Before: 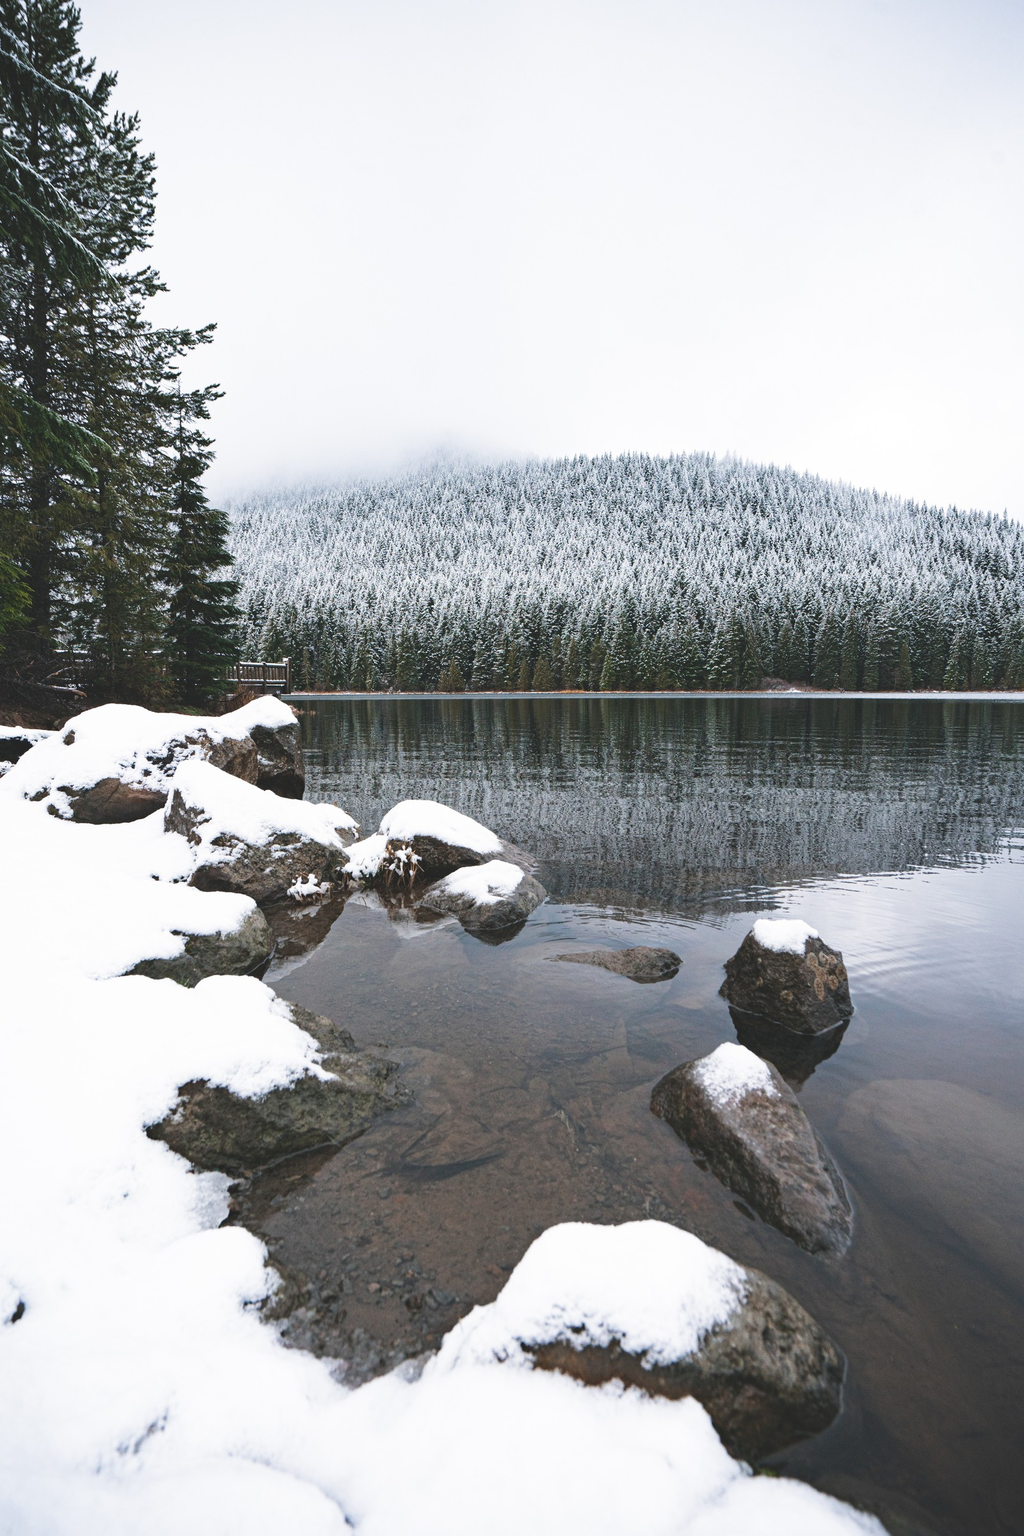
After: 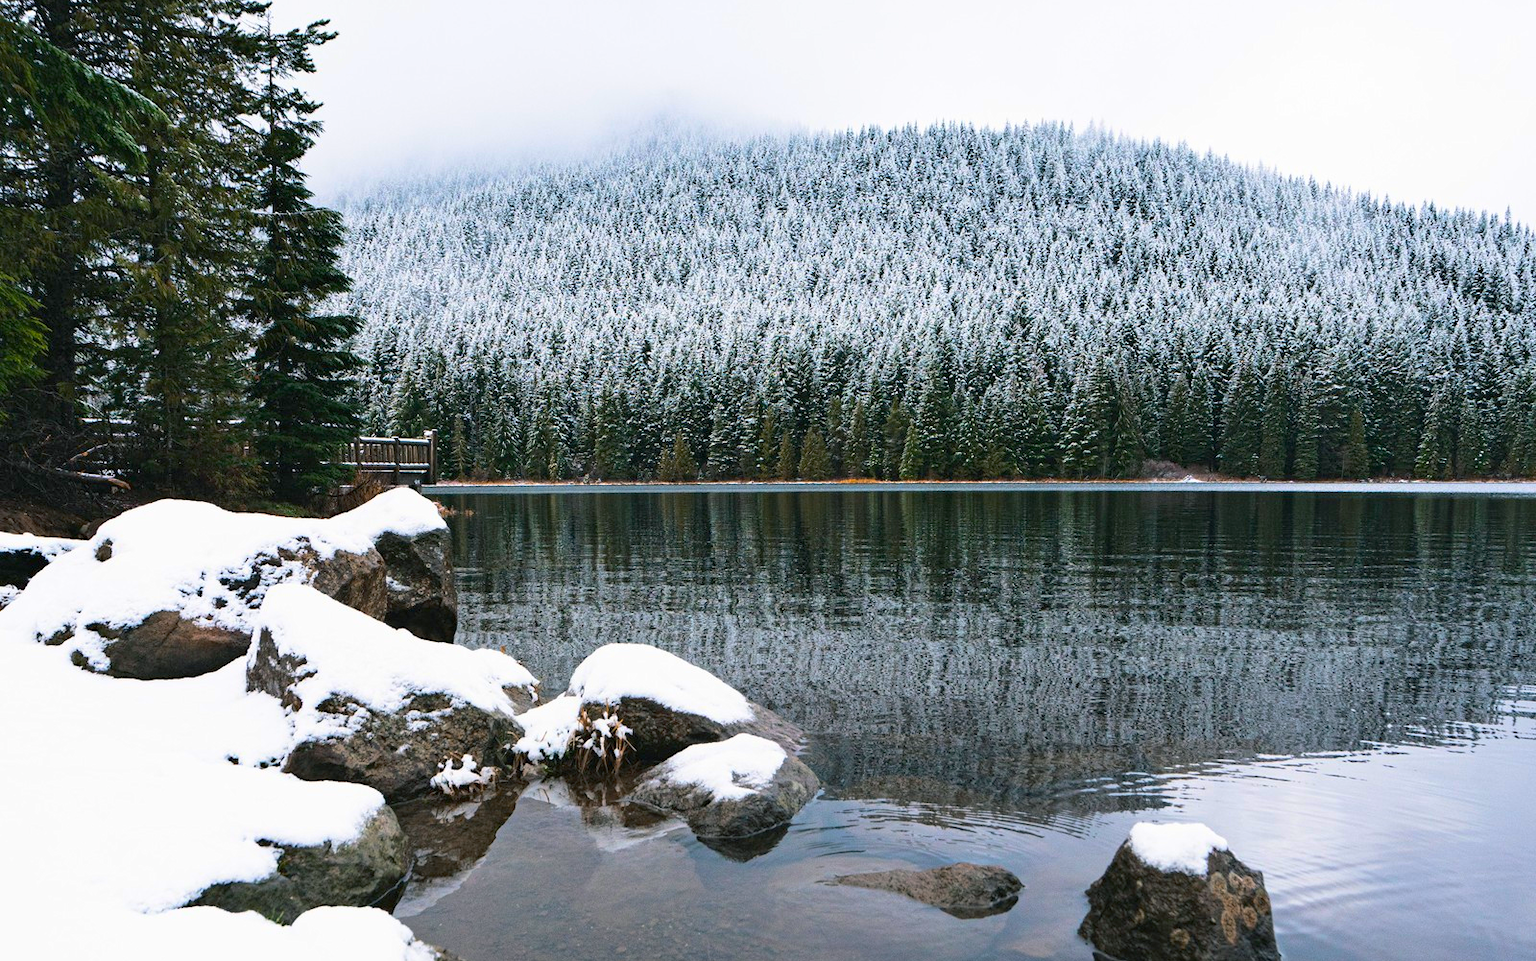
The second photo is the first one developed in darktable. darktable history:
color balance rgb: shadows lift › chroma 2.009%, shadows lift › hue 187.79°, global offset › luminance -1.435%, linear chroma grading › shadows -39.291%, linear chroma grading › highlights 39.85%, linear chroma grading › global chroma 45.273%, linear chroma grading › mid-tones -29.974%, perceptual saturation grading › global saturation 0.764%, saturation formula JzAzBz (2021)
crop and rotate: top 24.159%, bottom 34.042%
